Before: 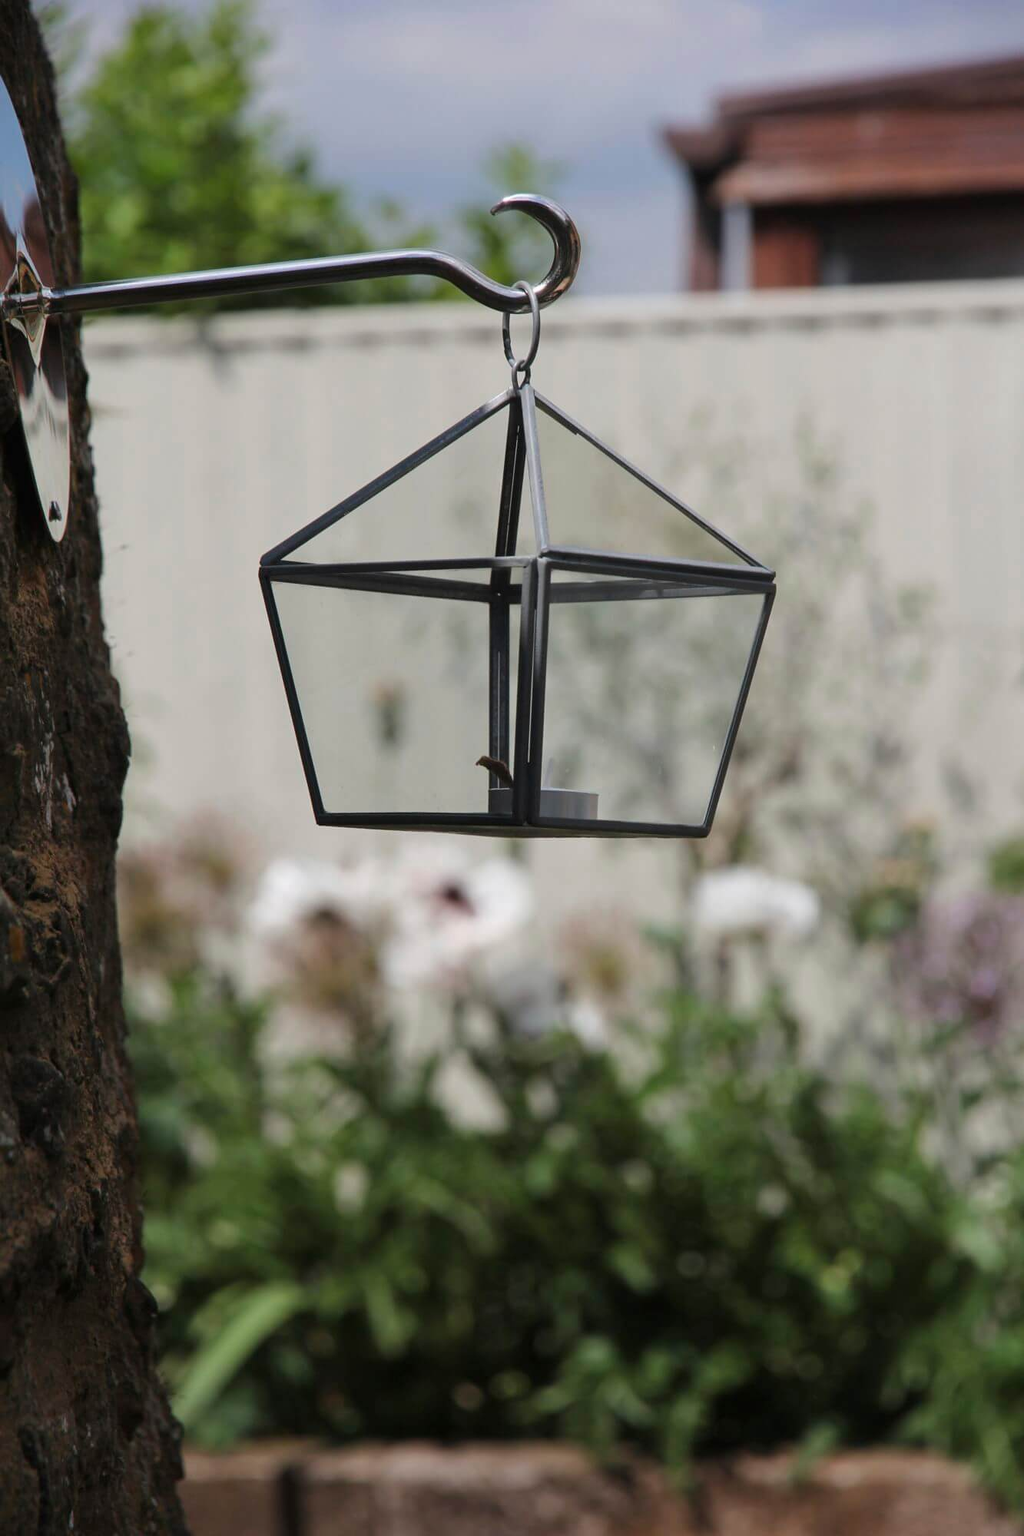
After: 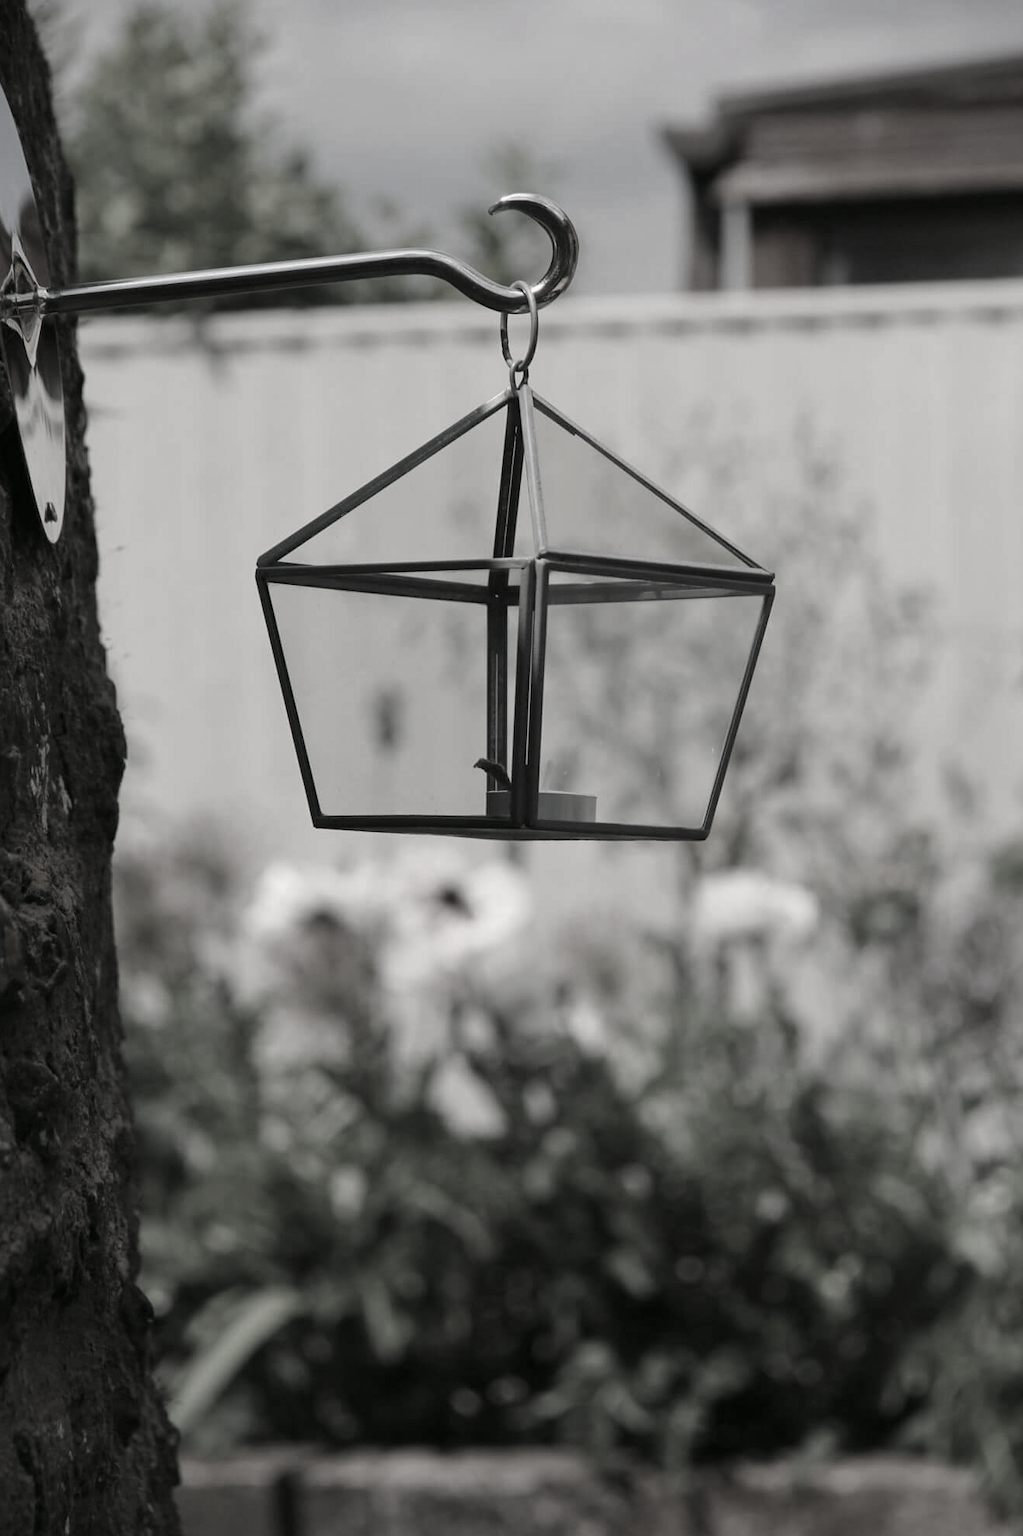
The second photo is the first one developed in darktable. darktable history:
color correction: highlights a* 4.55, highlights b* 4.94, shadows a* -7.32, shadows b* 5.07
crop and rotate: left 0.466%, top 0.132%, bottom 0.349%
color zones: curves: ch1 [(0, 0.153) (0.143, 0.15) (0.286, 0.151) (0.429, 0.152) (0.571, 0.152) (0.714, 0.151) (0.857, 0.151) (1, 0.153)], mix 26.57%
